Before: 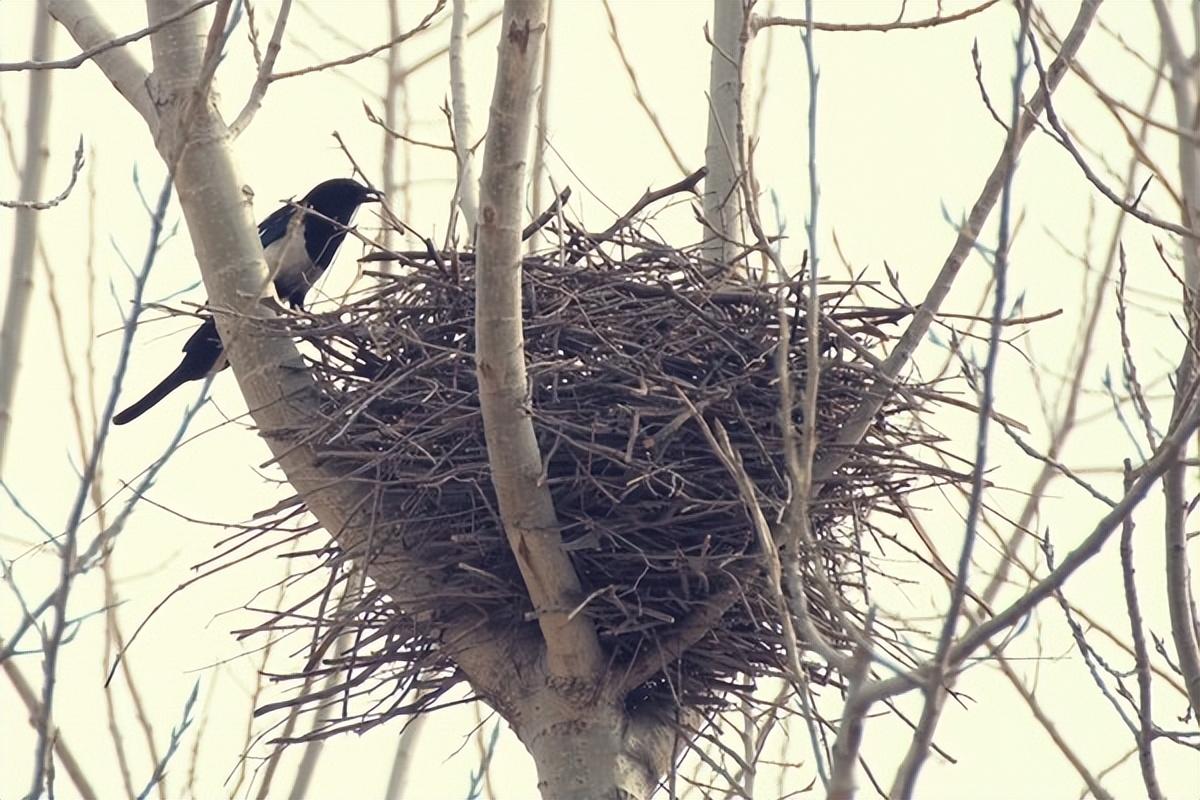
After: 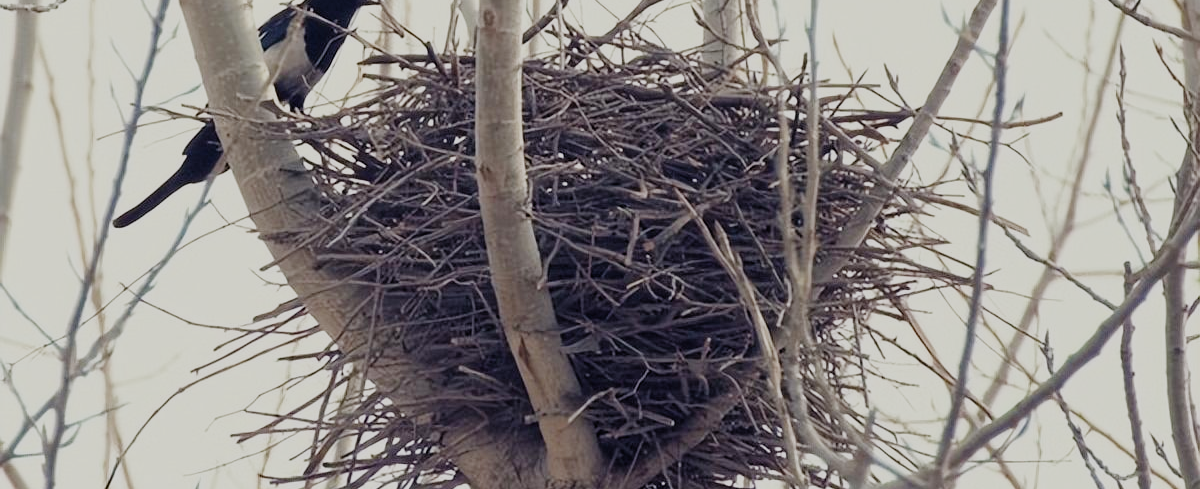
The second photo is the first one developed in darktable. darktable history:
filmic rgb: black relative exposure -7.34 EV, white relative exposure 5.05 EV, hardness 3.19, add noise in highlights 0.001, preserve chrominance no, color science v4 (2020)
crop and rotate: top 24.795%, bottom 14.012%
exposure: compensate highlight preservation false
